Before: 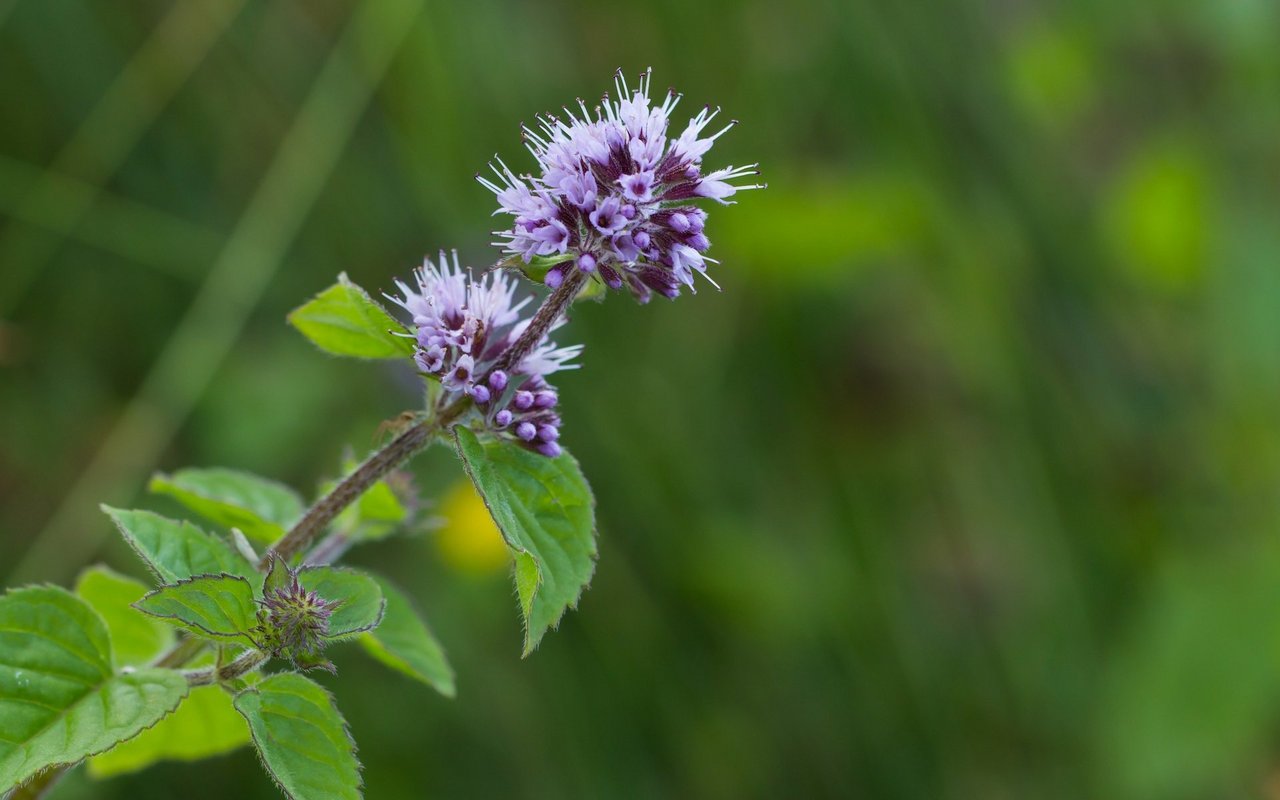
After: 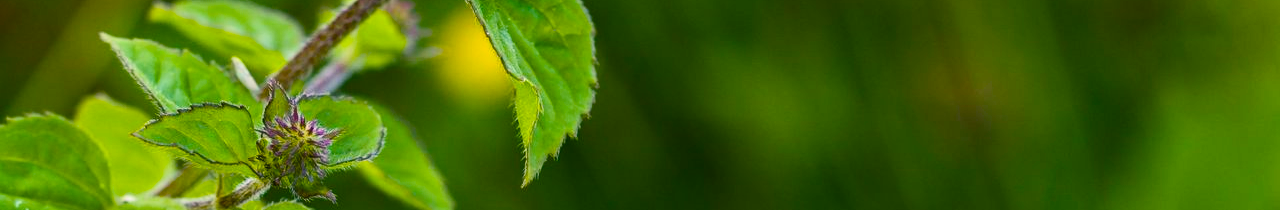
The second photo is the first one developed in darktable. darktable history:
contrast brightness saturation: contrast 0.236, brightness 0.086
crop and rotate: top 59.047%, bottom 14.584%
color balance rgb: highlights gain › chroma 2.378%, highlights gain › hue 38.85°, linear chroma grading › global chroma 14.762%, perceptual saturation grading › global saturation 34.886%, perceptual saturation grading › highlights -29.867%, perceptual saturation grading › shadows 34.499%, global vibrance 30.328%, contrast 10.295%
